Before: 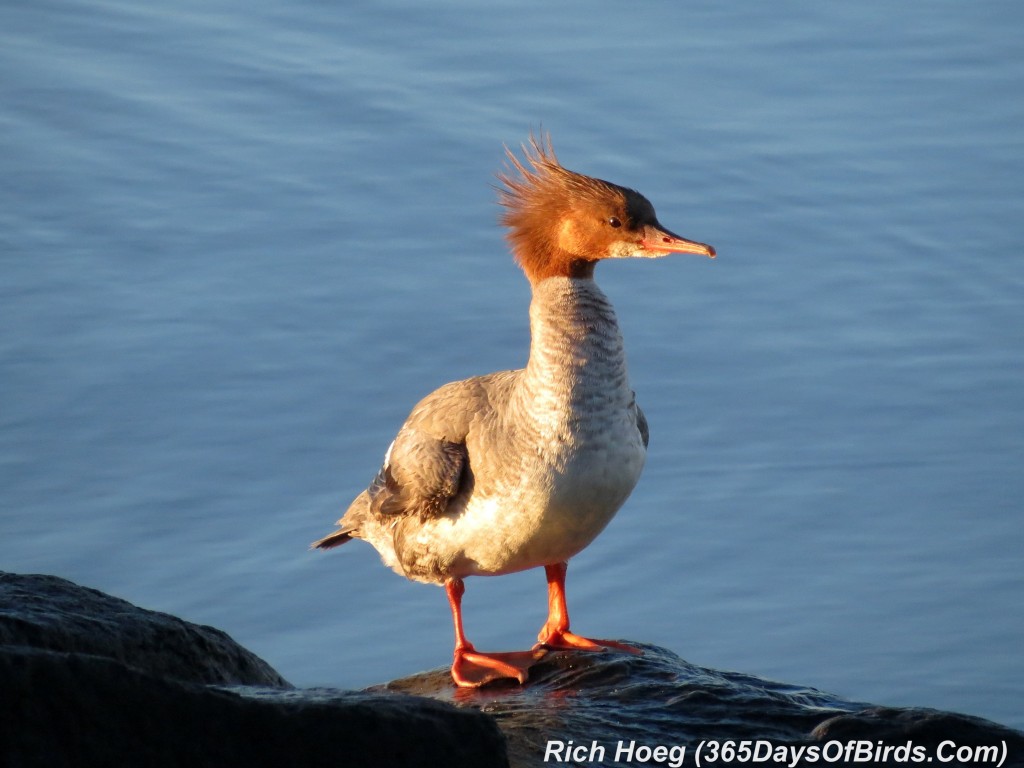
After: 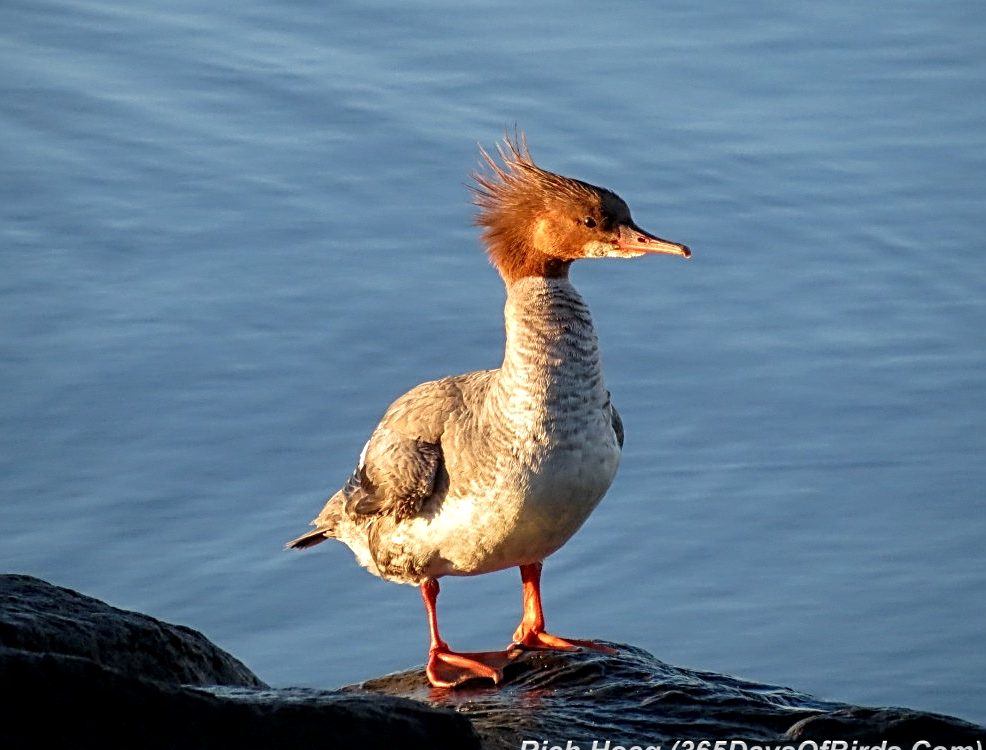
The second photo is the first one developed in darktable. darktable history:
crop and rotate: left 2.536%, right 1.107%, bottom 2.246%
sharpen: radius 2.676, amount 0.669
local contrast: detail 130%
